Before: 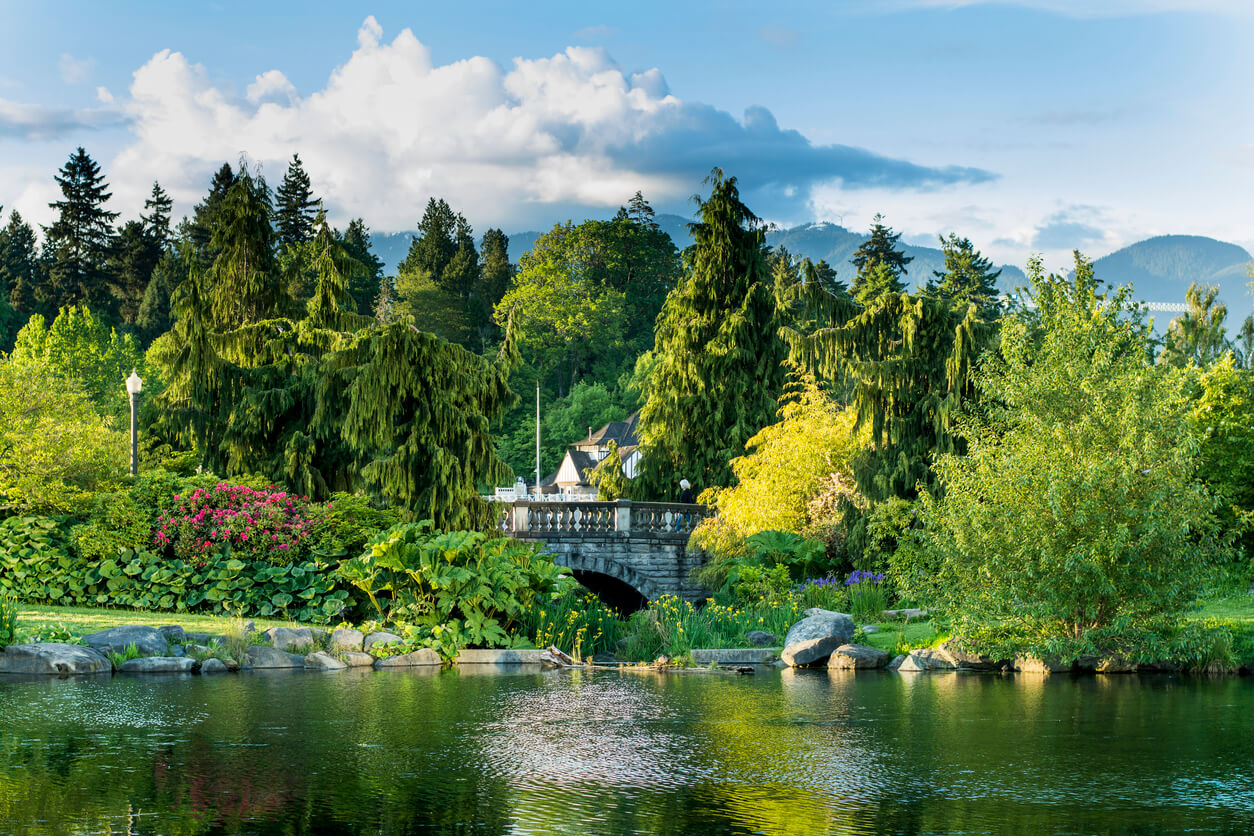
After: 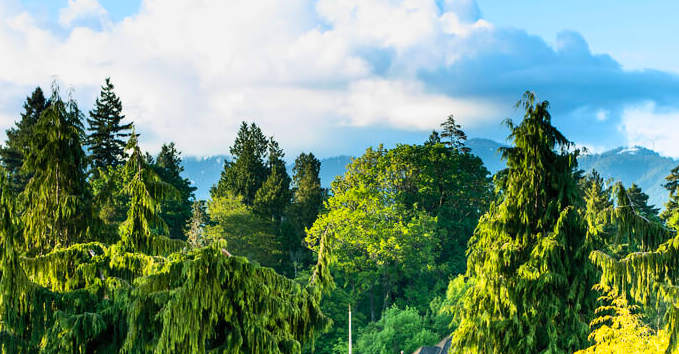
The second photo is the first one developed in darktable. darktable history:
contrast brightness saturation: contrast 0.202, brightness 0.158, saturation 0.23
crop: left 15.021%, top 9.19%, right 30.785%, bottom 48.448%
